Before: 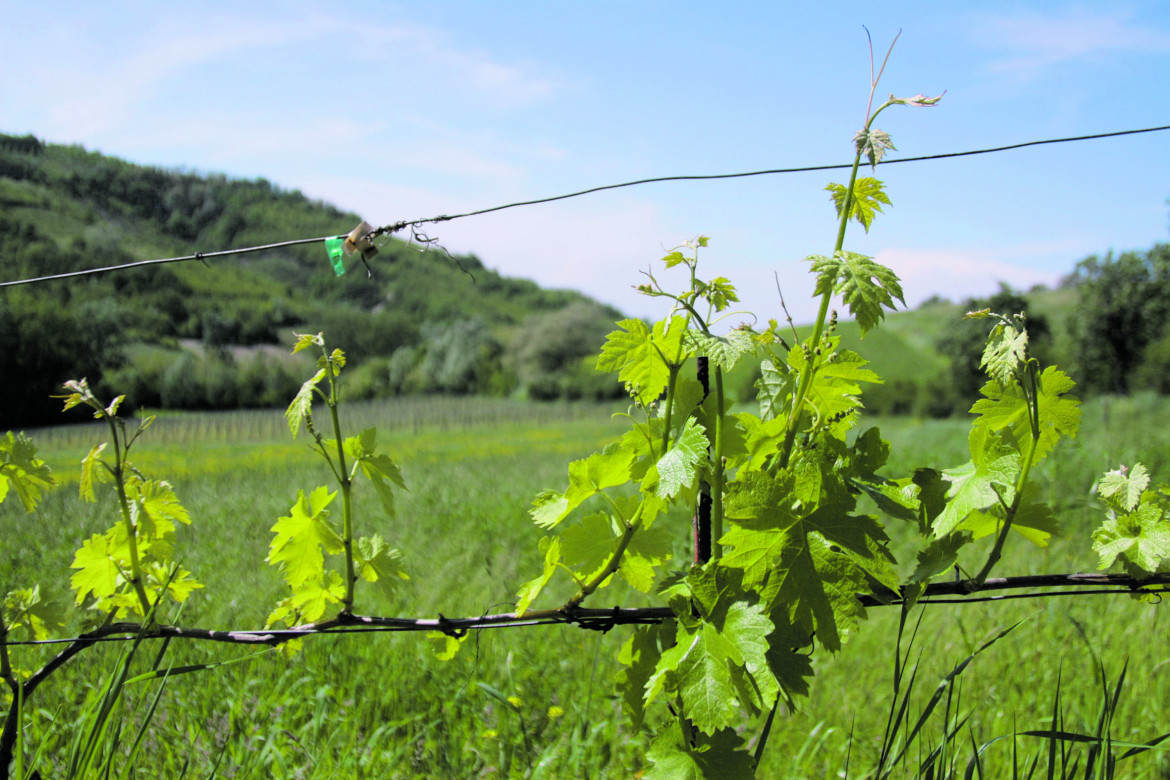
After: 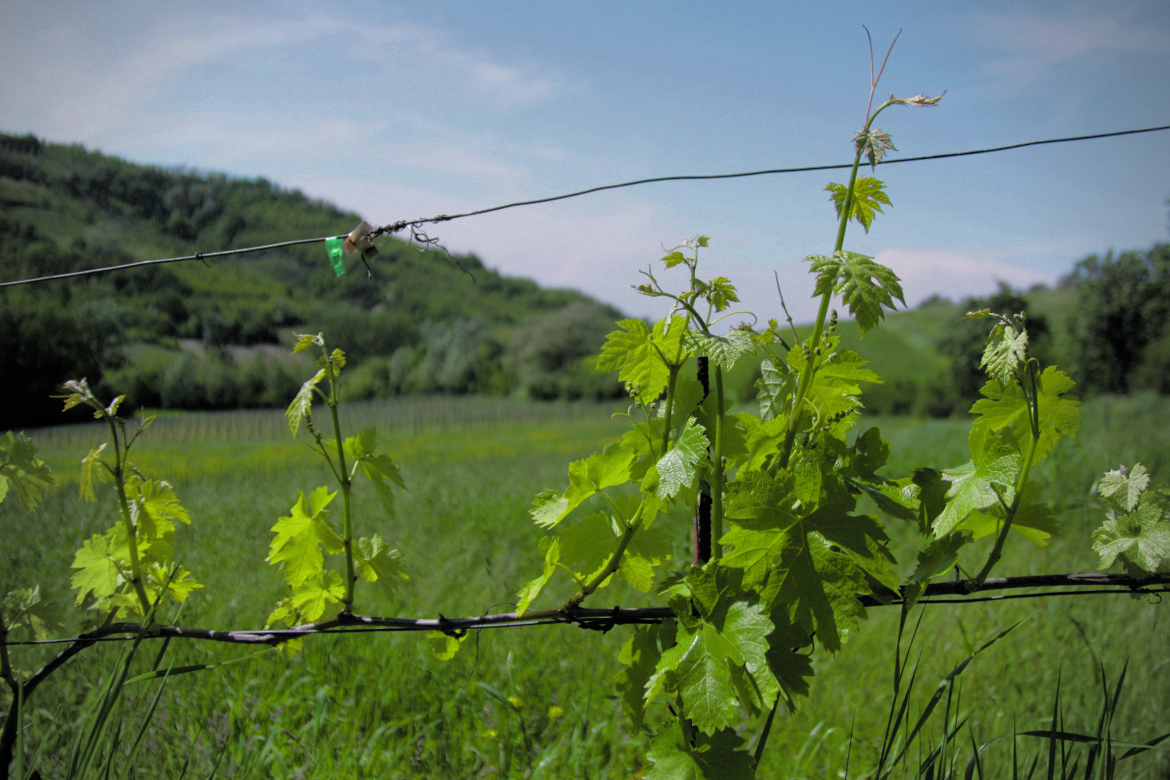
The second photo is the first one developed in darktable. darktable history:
exposure: compensate exposure bias true, compensate highlight preservation false
vignetting: fall-off start 79.91%
base curve: curves: ch0 [(0, 0) (0.826, 0.587) (1, 1)]
color calibration: illuminant same as pipeline (D50), x 0.346, y 0.357, temperature 4999.43 K
